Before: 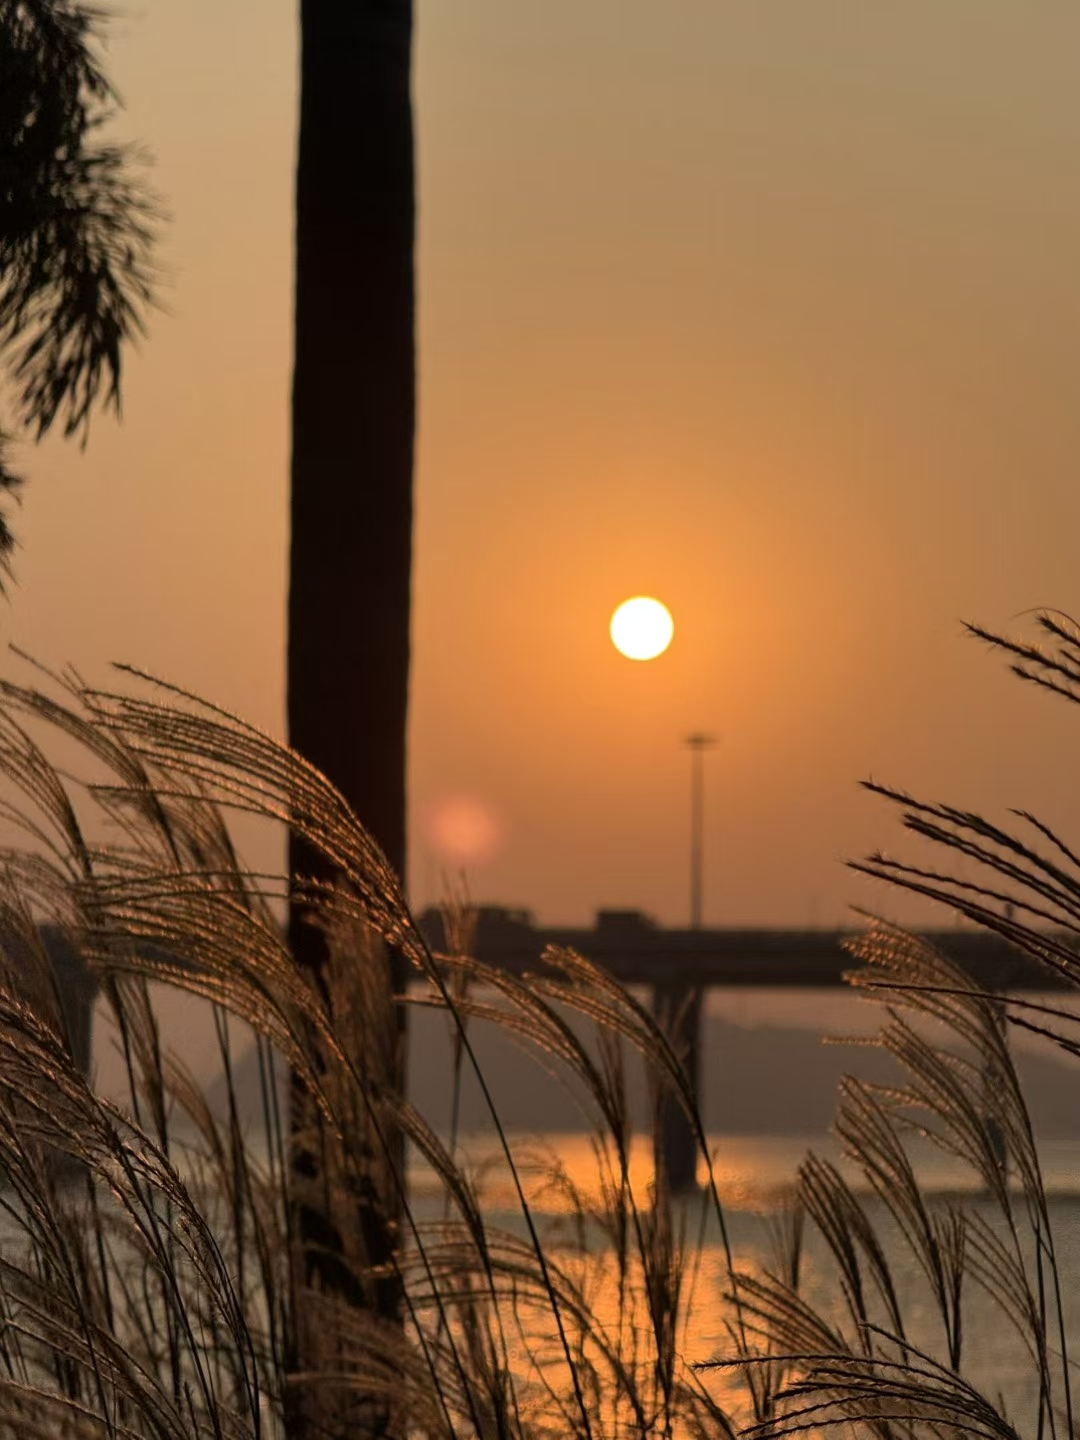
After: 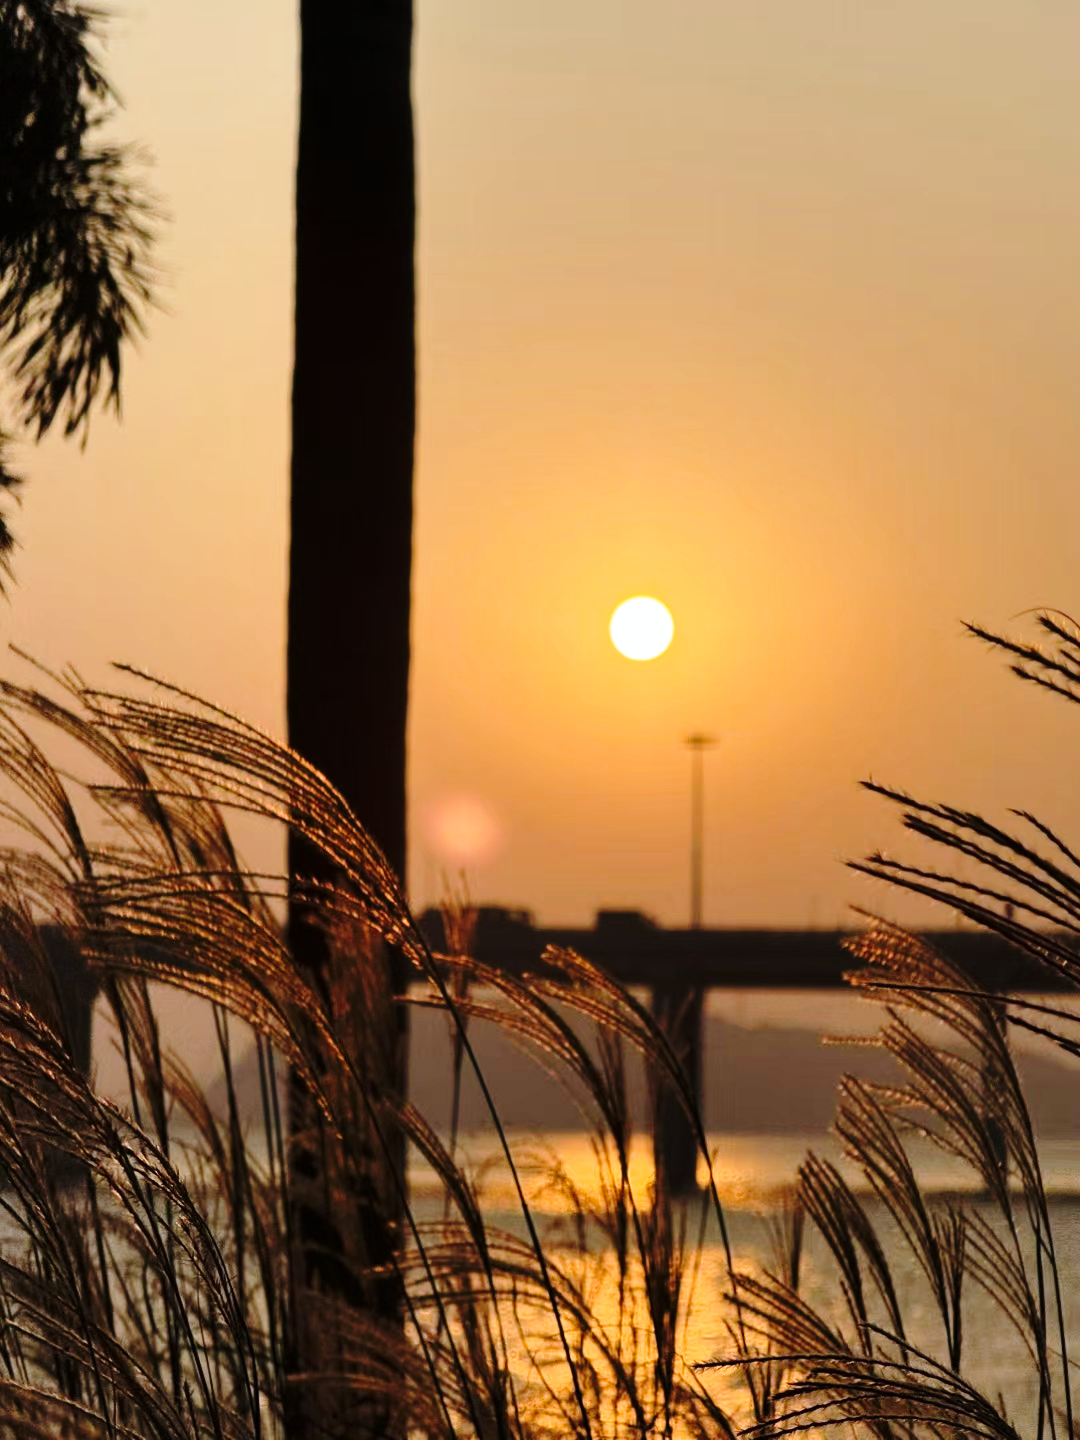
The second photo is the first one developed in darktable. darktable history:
tone equalizer: on, module defaults
white balance: red 0.983, blue 1.036
contrast brightness saturation: saturation -0.05
base curve: curves: ch0 [(0, 0) (0.04, 0.03) (0.133, 0.232) (0.448, 0.748) (0.843, 0.968) (1, 1)], preserve colors none
